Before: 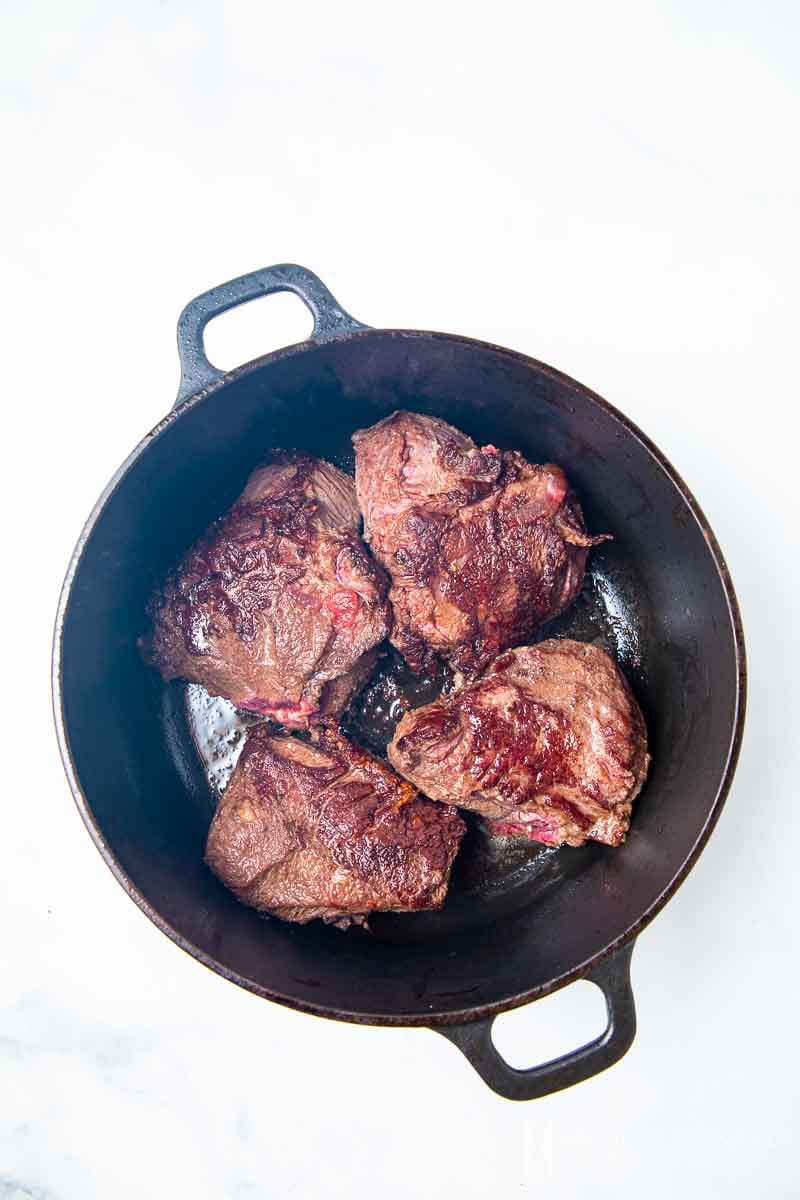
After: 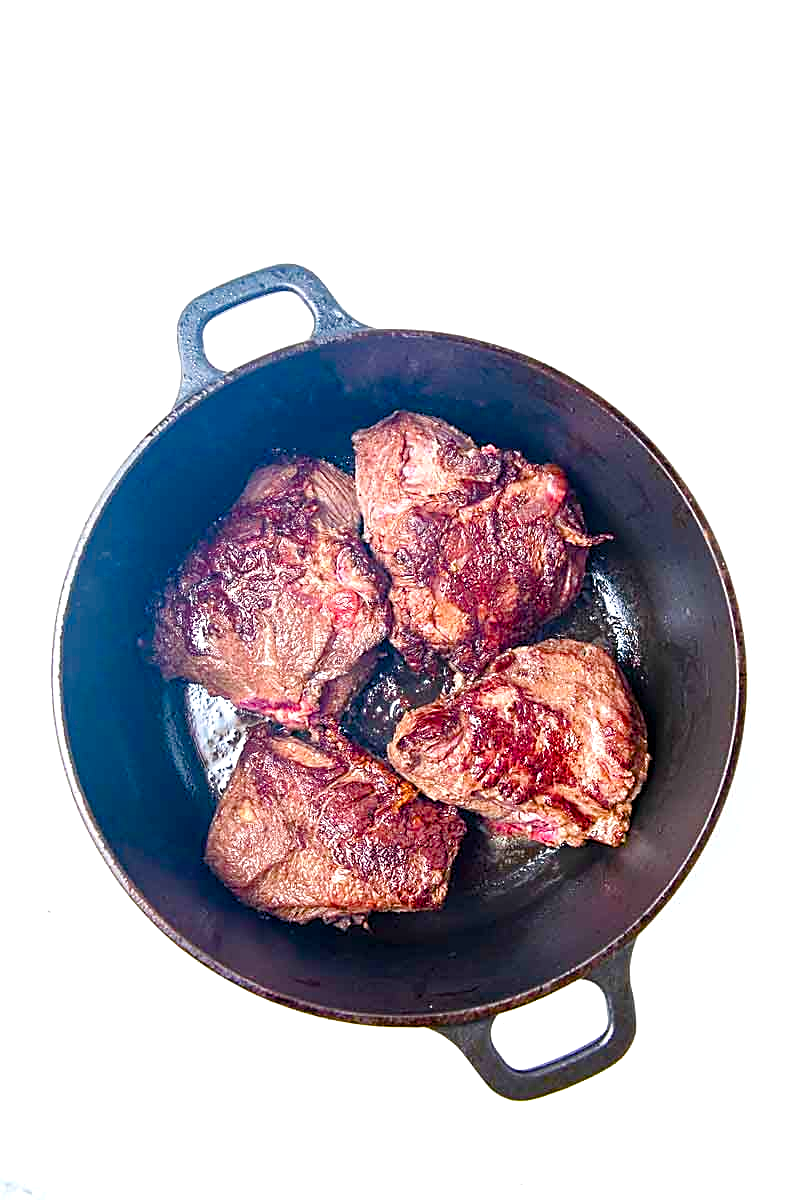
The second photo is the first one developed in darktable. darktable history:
color balance rgb: linear chroma grading › global chroma 3.767%, perceptual saturation grading › global saturation 19.878%, perceptual saturation grading › highlights -24.948%, perceptual saturation grading › shadows 49.993%
exposure: black level correction 0, exposure 0.499 EV, compensate highlight preservation false
sharpen: on, module defaults
